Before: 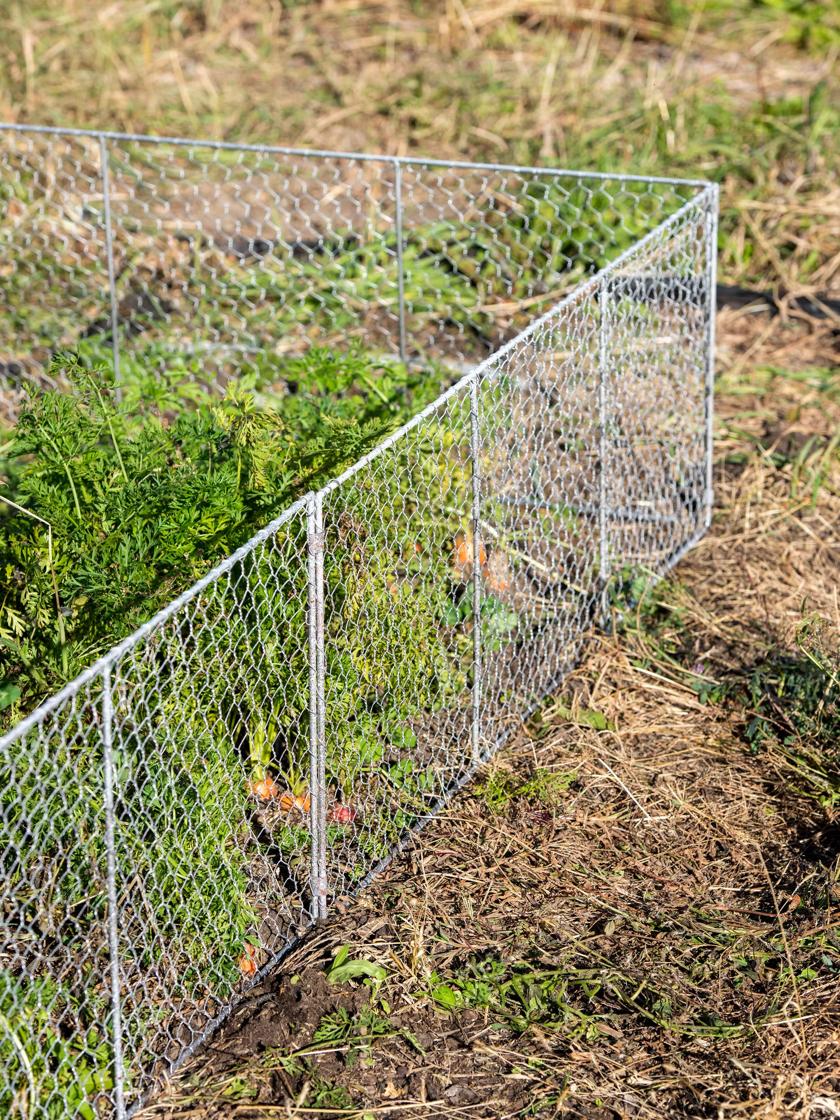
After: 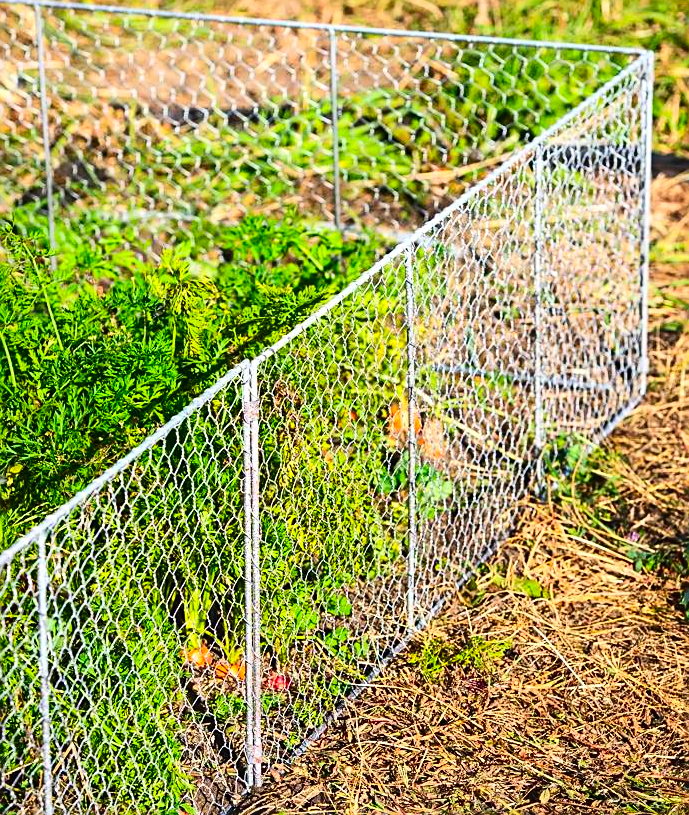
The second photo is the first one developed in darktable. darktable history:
exposure: black level correction -0.008, exposure 0.067 EV, compensate highlight preservation false
crop: left 7.856%, top 11.836%, right 10.12%, bottom 15.387%
contrast brightness saturation: contrast 0.26, brightness 0.02, saturation 0.87
sharpen: on, module defaults
